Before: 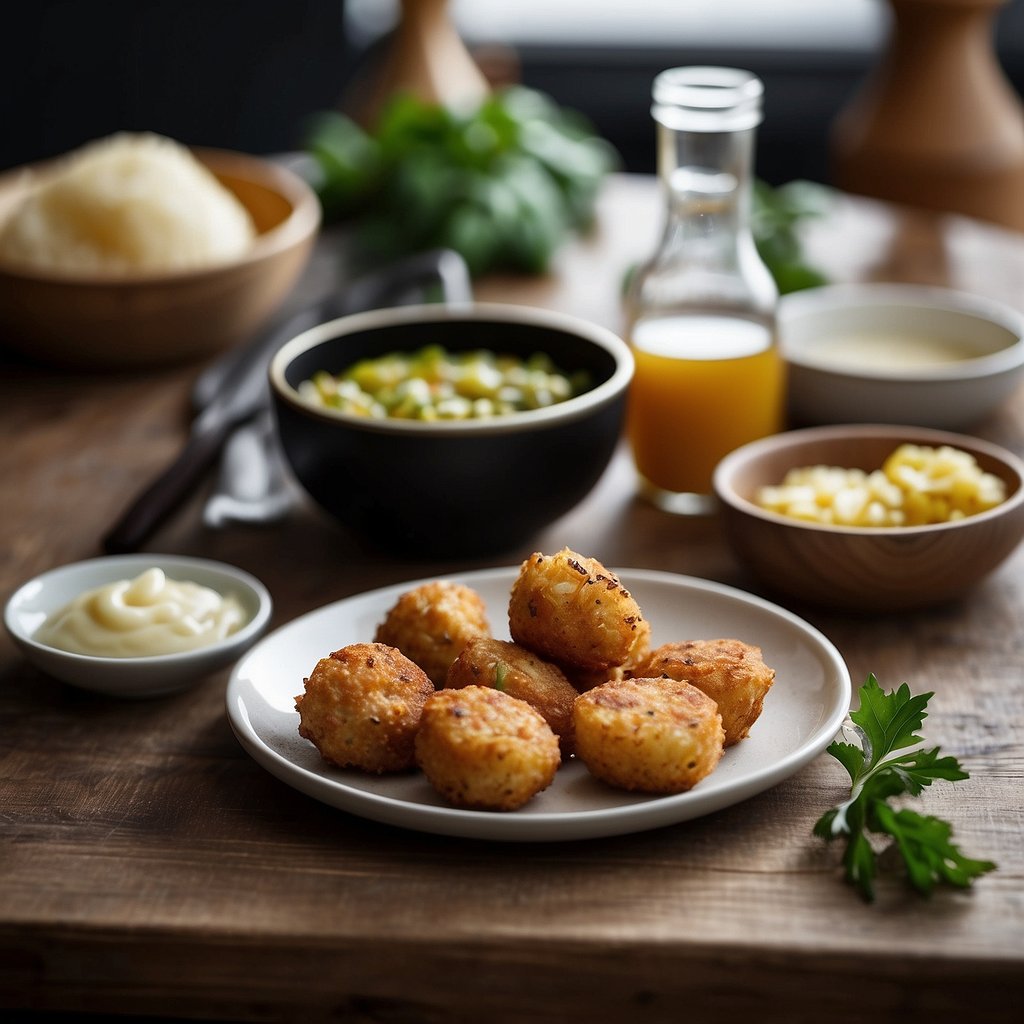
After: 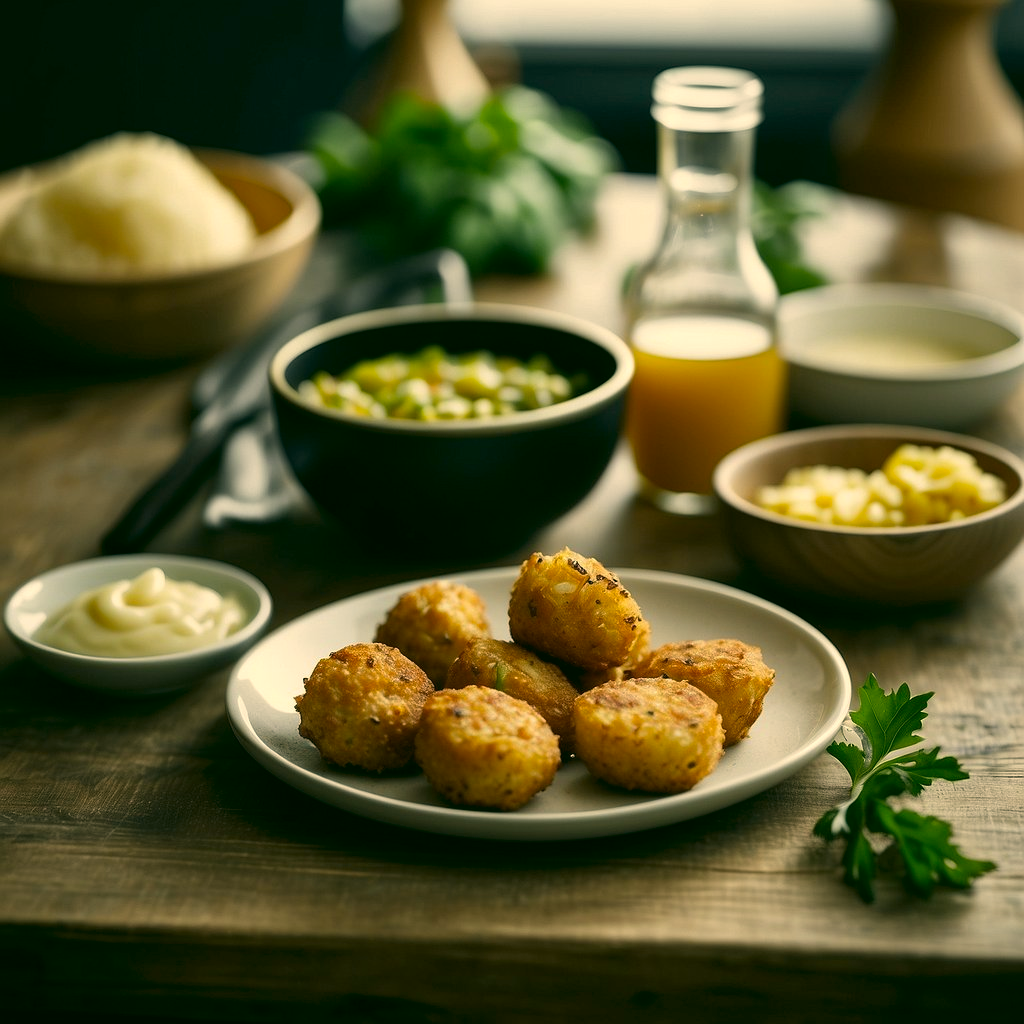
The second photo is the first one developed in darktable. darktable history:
color correction: highlights a* 5.03, highlights b* 24.72, shadows a* -15.83, shadows b* 3.77
